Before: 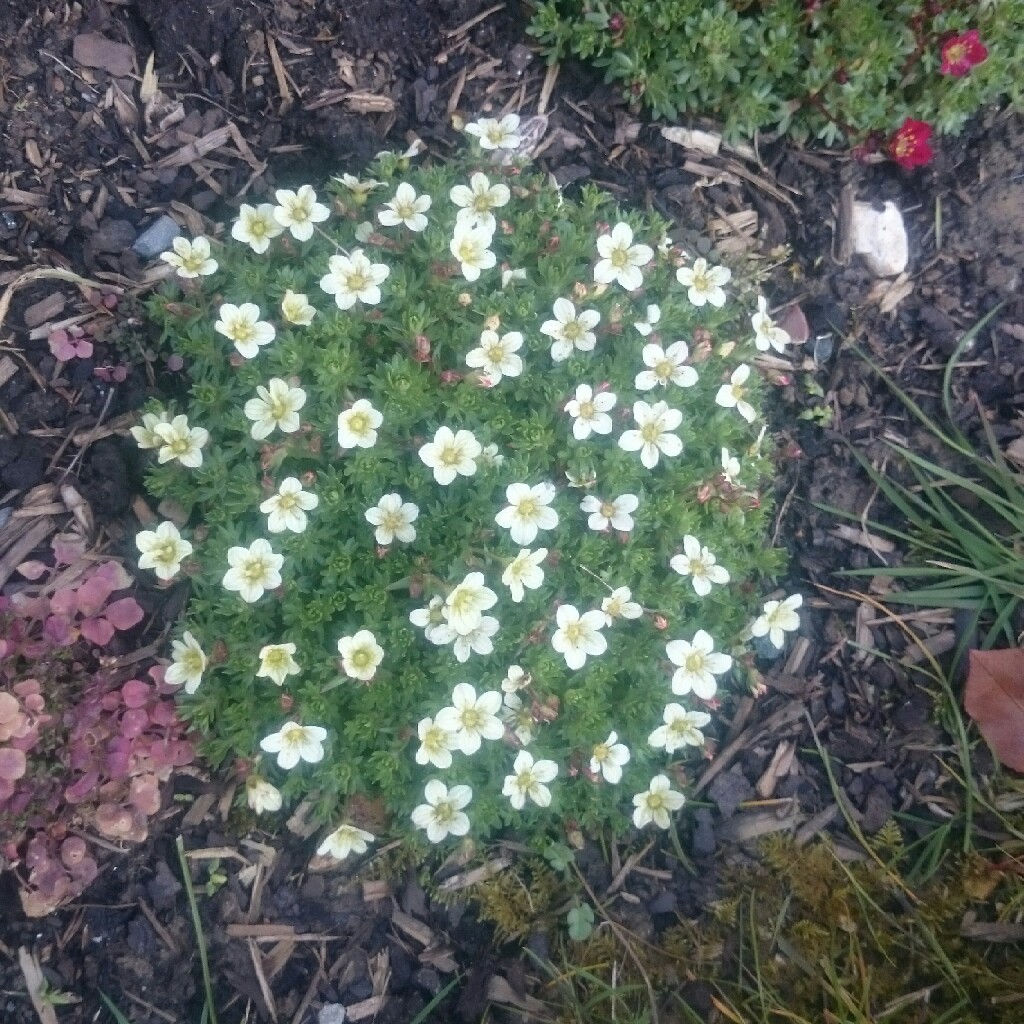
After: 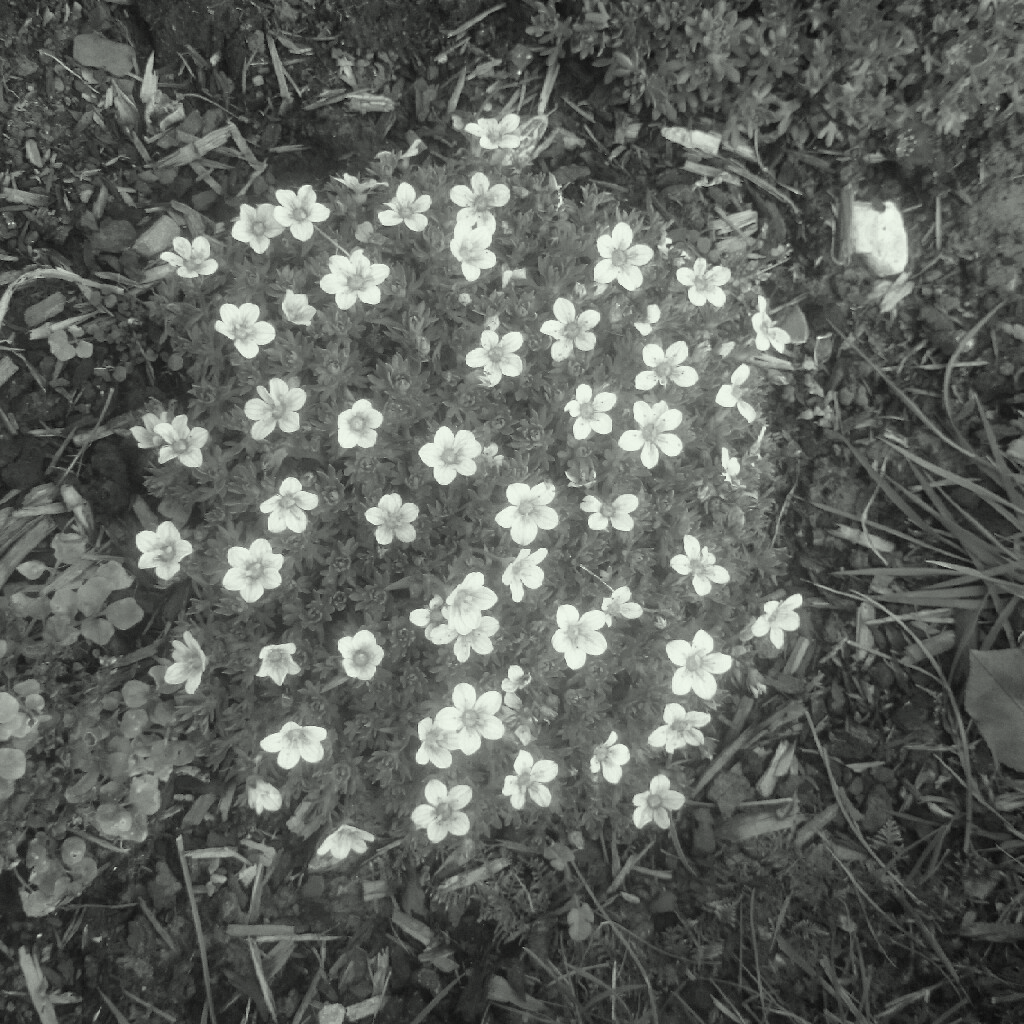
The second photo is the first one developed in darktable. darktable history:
color correction: highlights a* -4.73, highlights b* 5.06, saturation 0.97
color calibration: output gray [0.21, 0.42, 0.37, 0], gray › normalize channels true, illuminant same as pipeline (D50), adaptation XYZ, x 0.346, y 0.359, gamut compression 0
